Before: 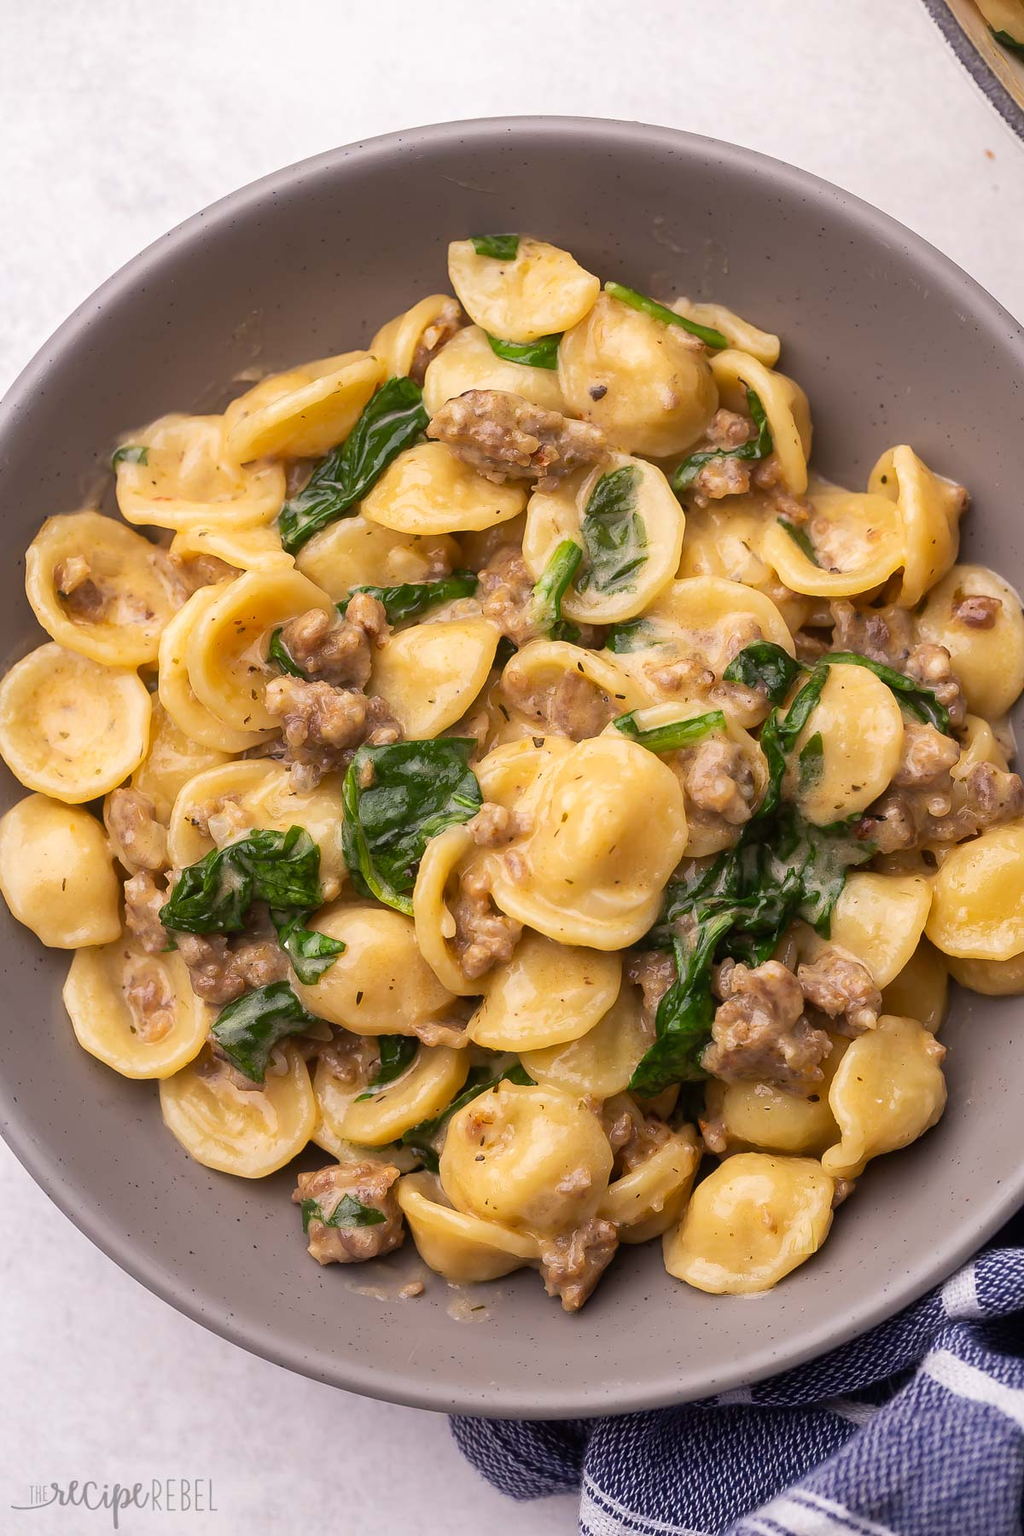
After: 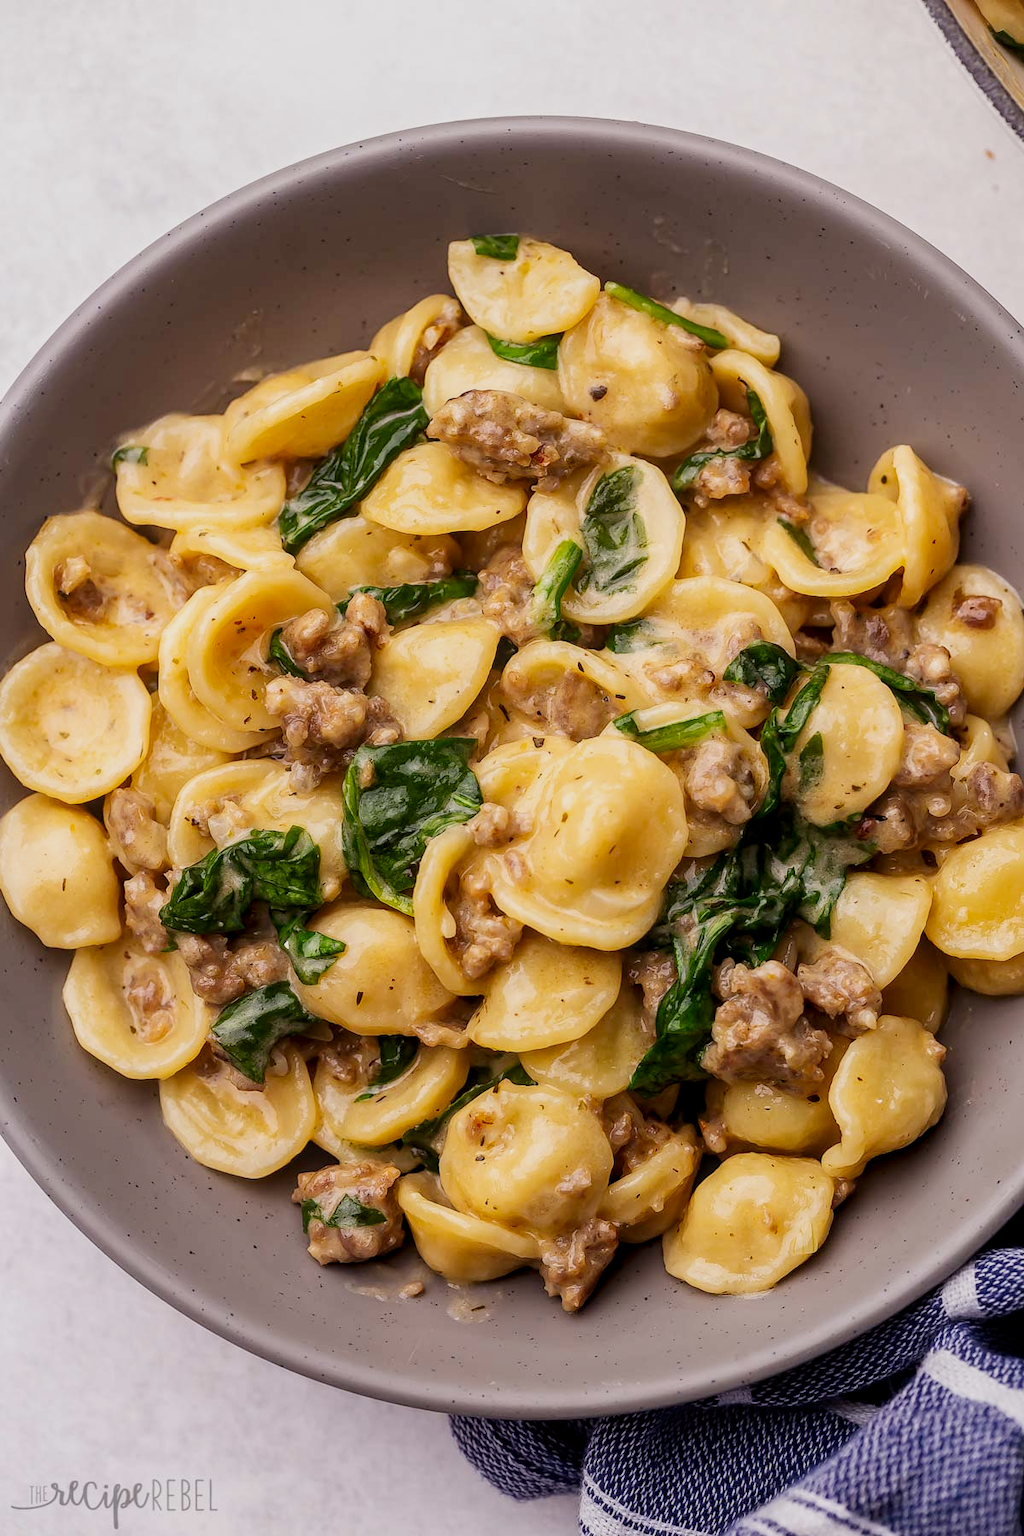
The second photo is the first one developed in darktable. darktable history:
tone curve: curves: ch0 [(0, 0) (0.004, 0.001) (0.133, 0.112) (0.325, 0.362) (0.832, 0.893) (1, 1)], preserve colors none
local contrast: on, module defaults
exposure: exposure -0.599 EV, compensate highlight preservation false
